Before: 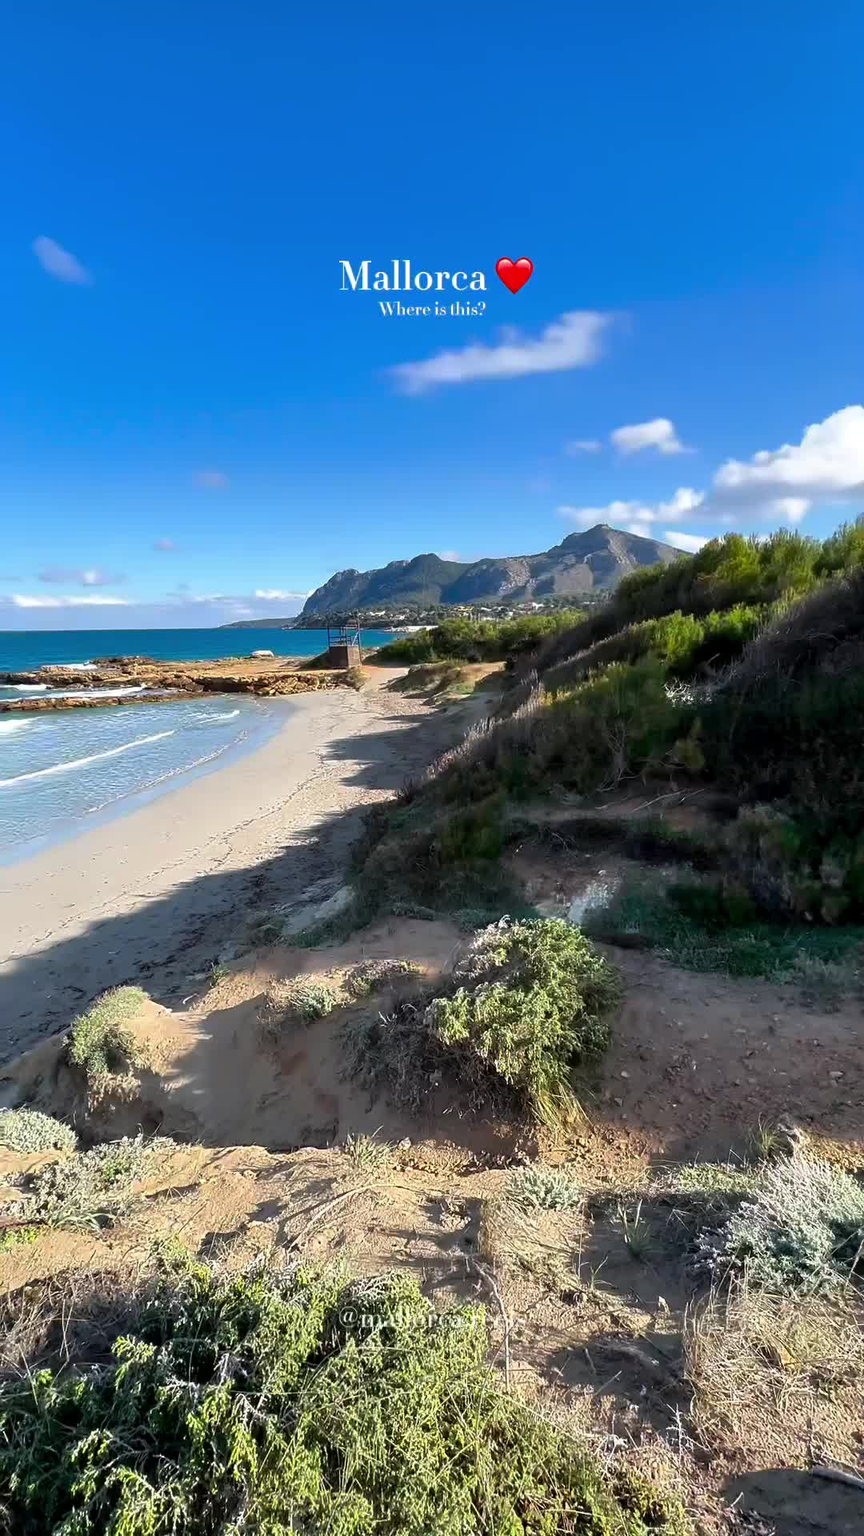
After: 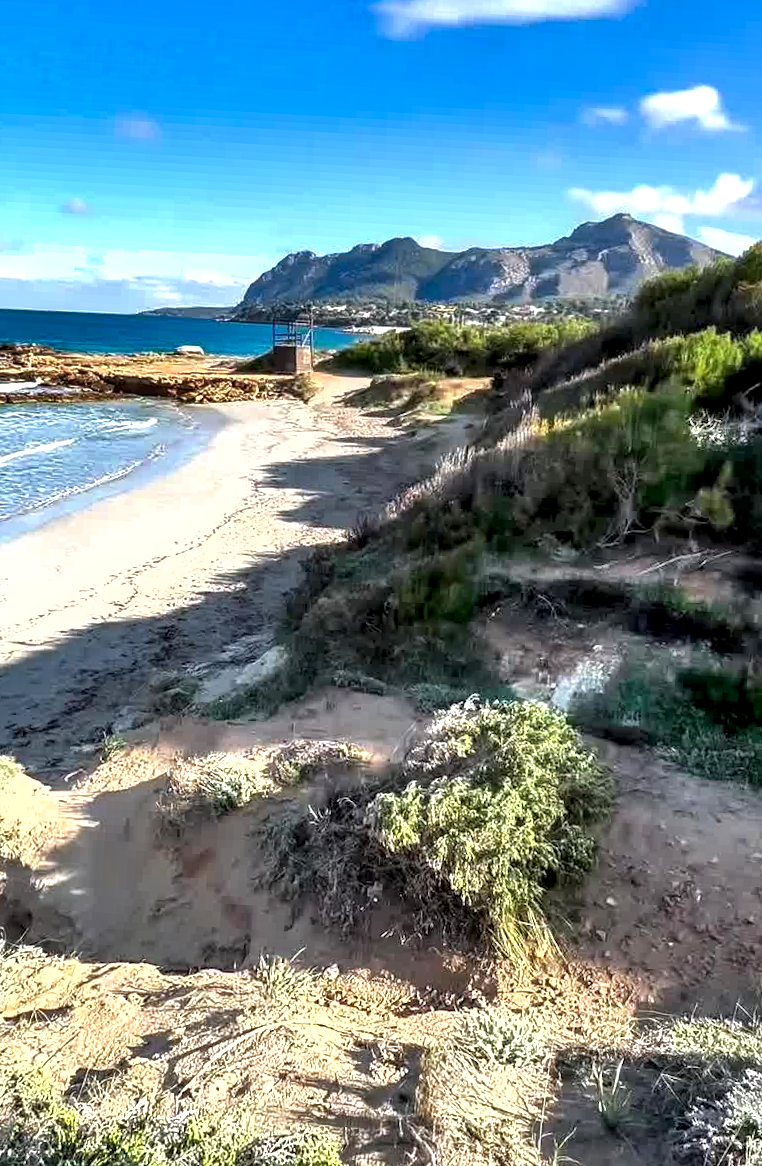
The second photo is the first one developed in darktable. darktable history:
exposure: exposure 0.666 EV, compensate highlight preservation false
shadows and highlights: low approximation 0.01, soften with gaussian
crop and rotate: angle -3.38°, left 9.918%, top 21.015%, right 12.244%, bottom 11.967%
local contrast: highlights 21%, detail 150%
